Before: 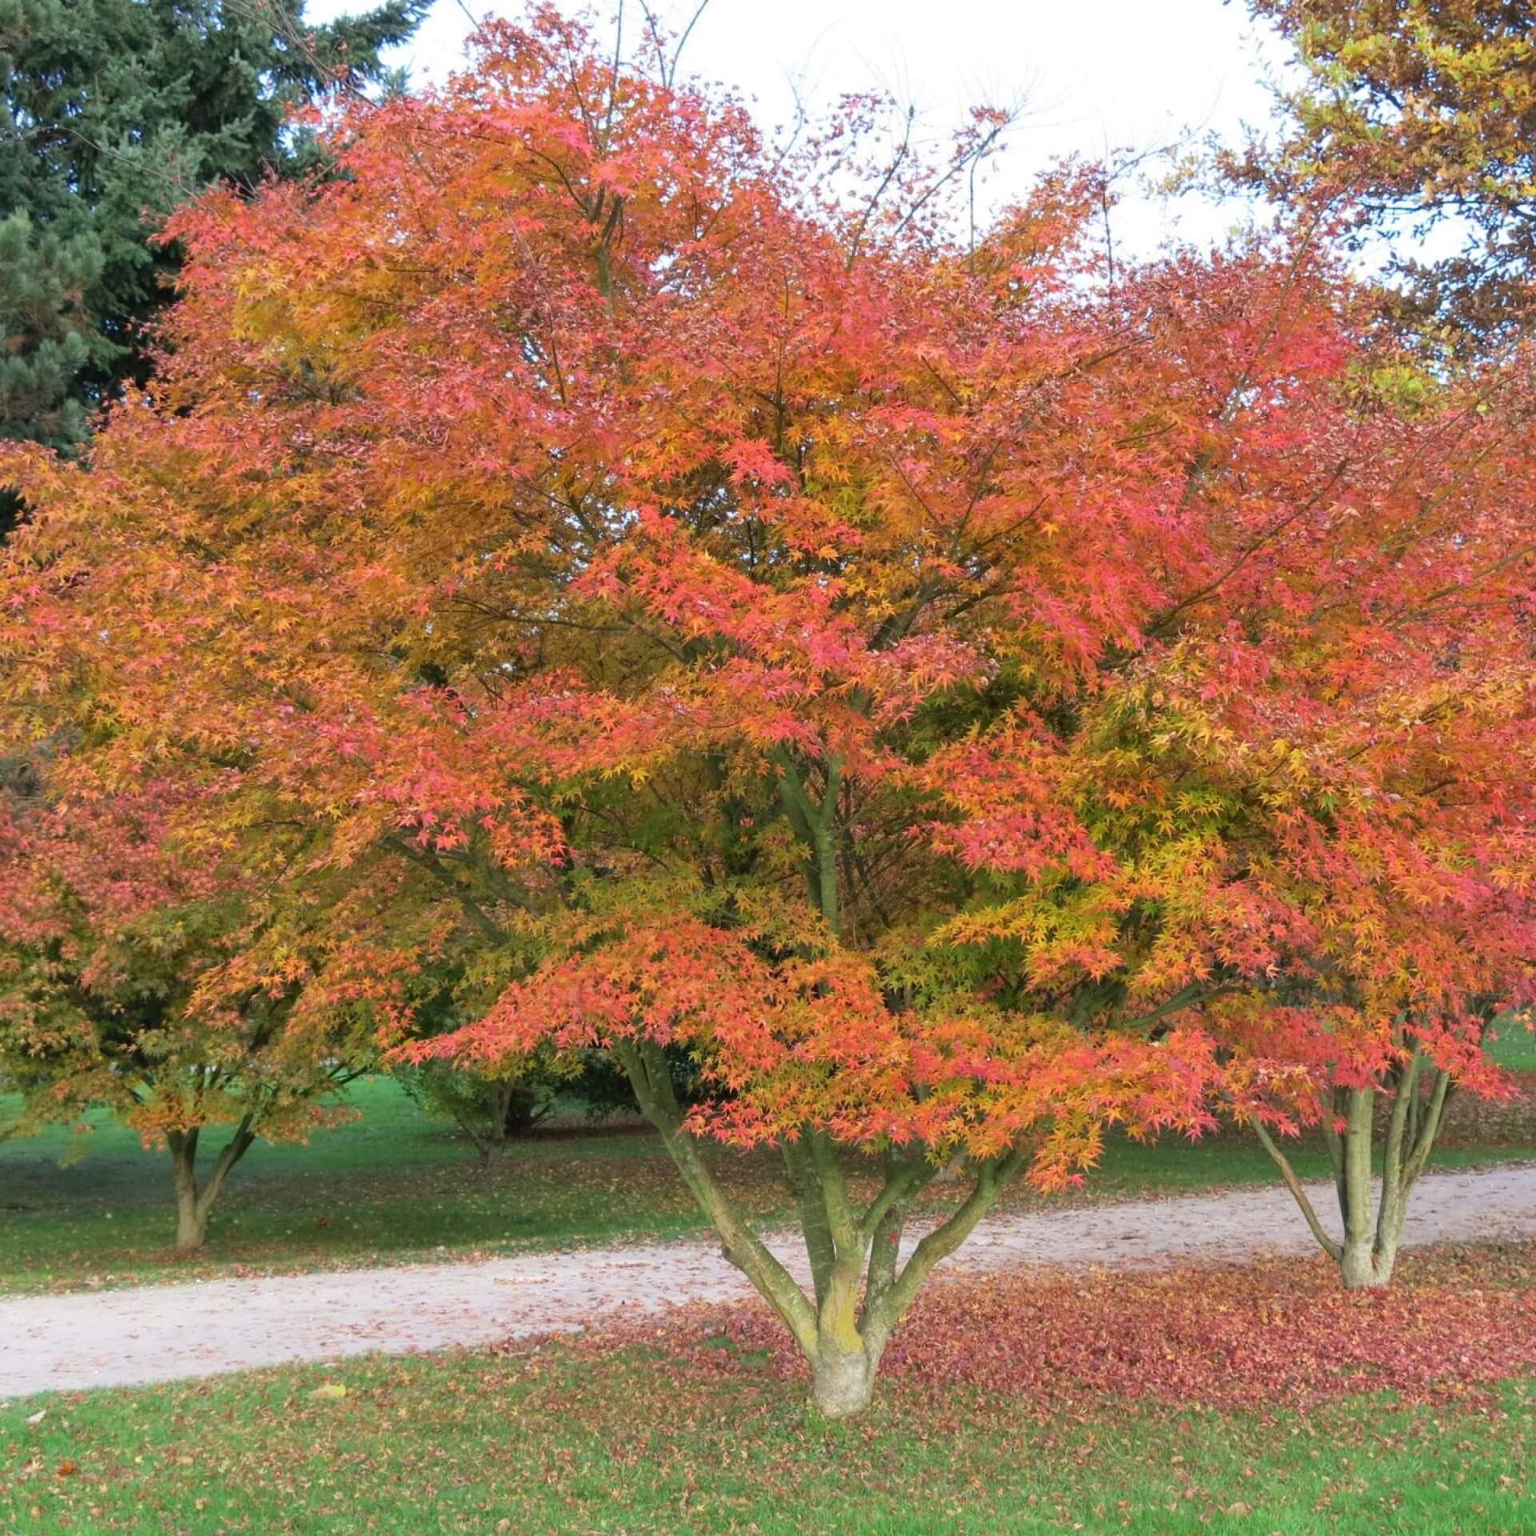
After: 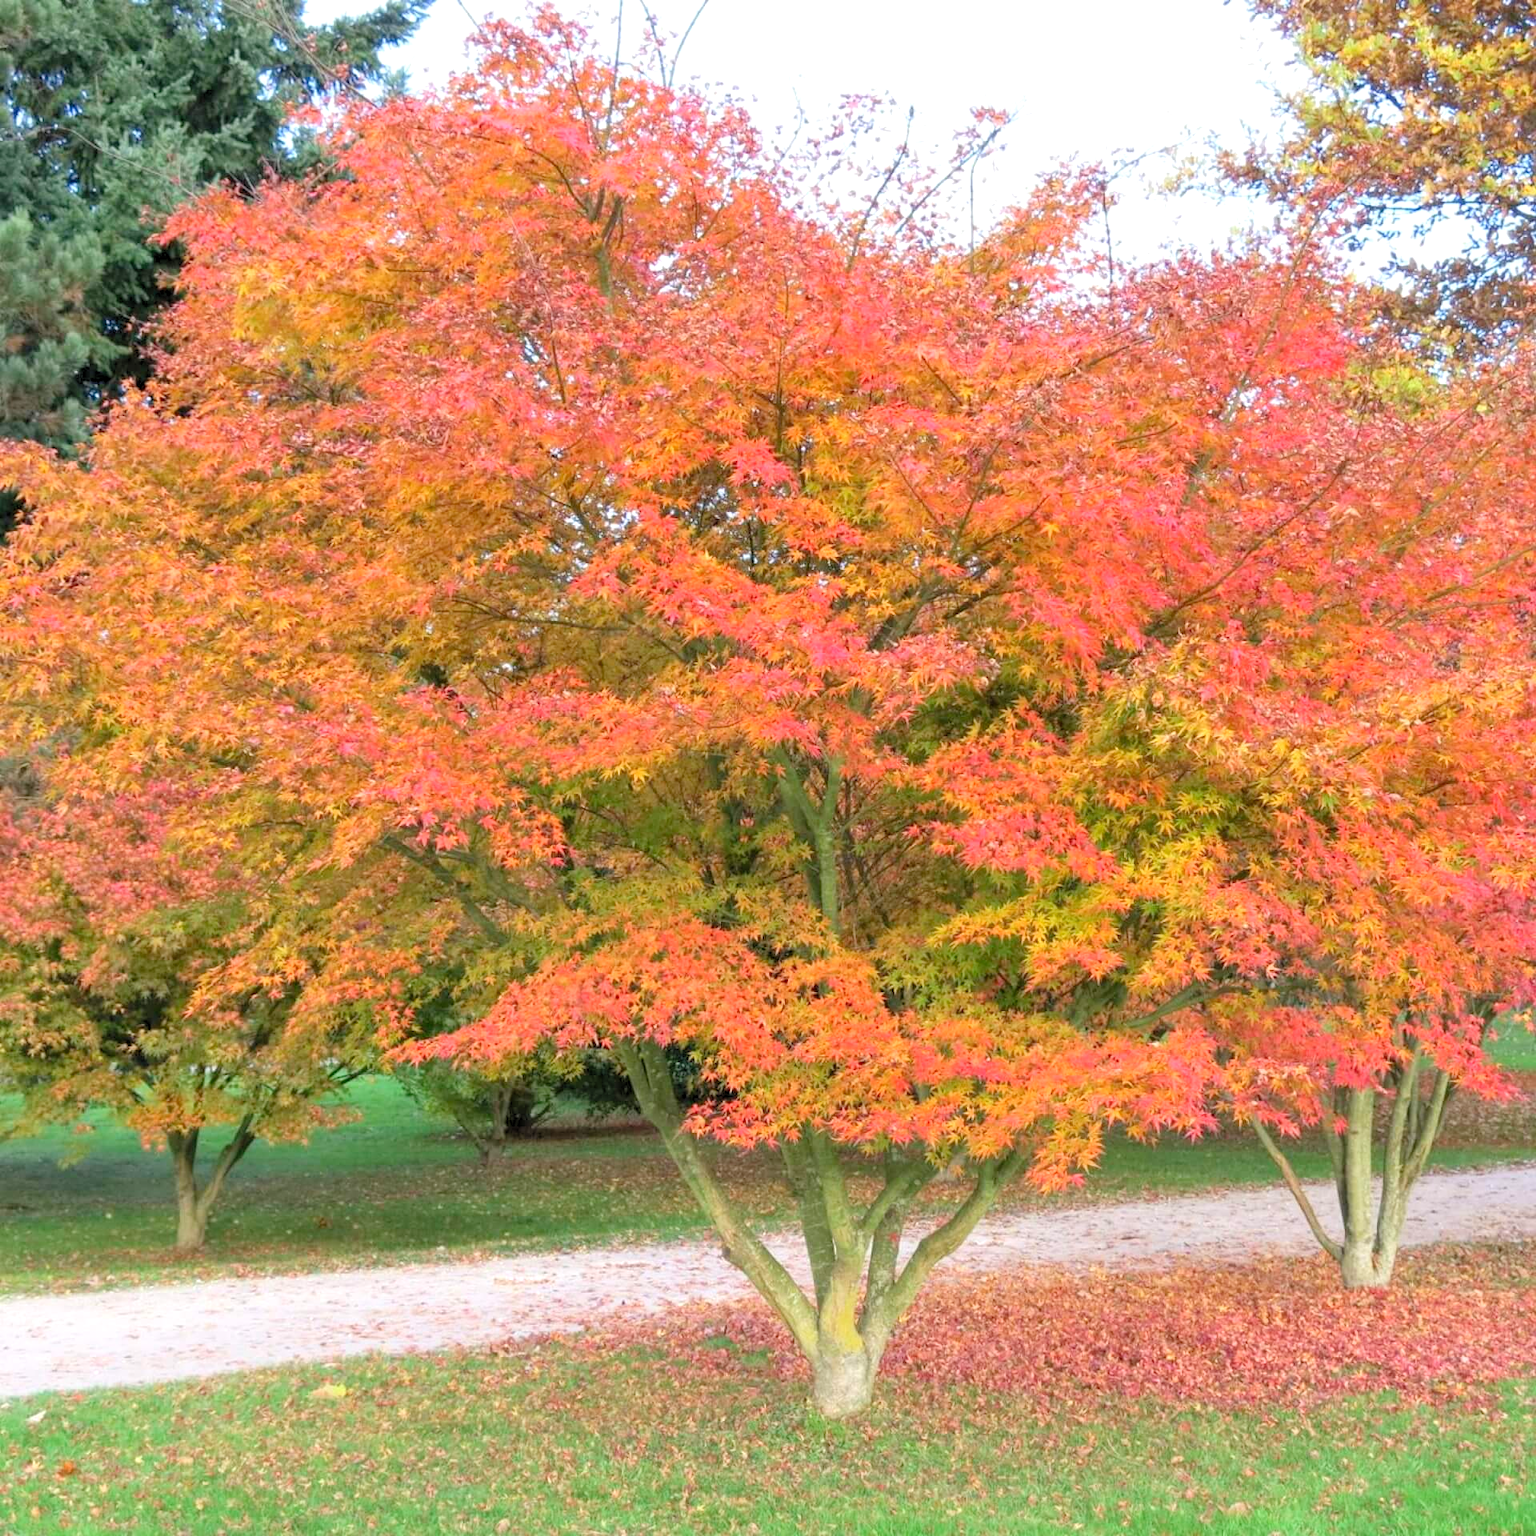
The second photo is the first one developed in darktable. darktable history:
tone equalizer: edges refinement/feathering 500, mask exposure compensation -1.57 EV, preserve details no
levels: black 0.061%, levels [0.044, 0.416, 0.908]
